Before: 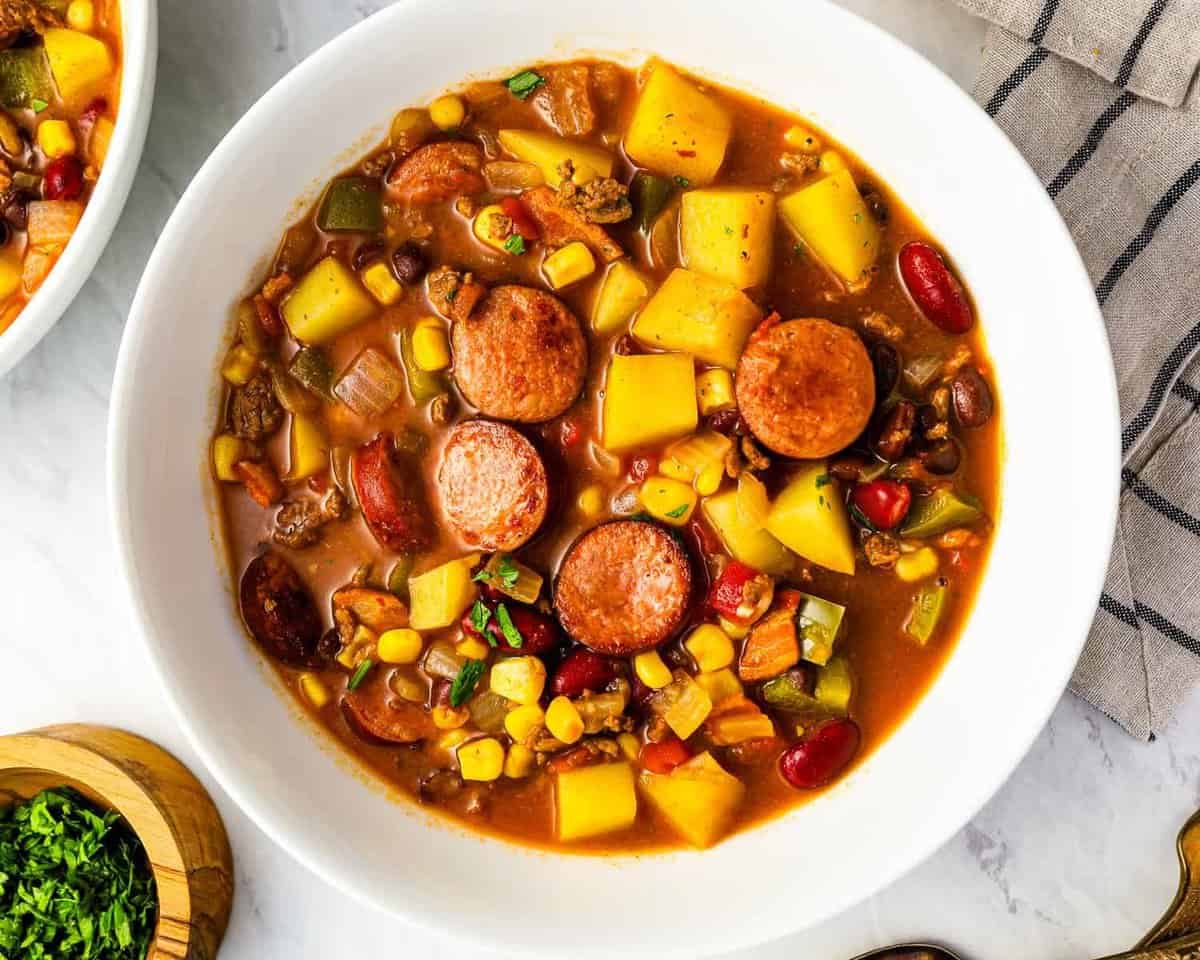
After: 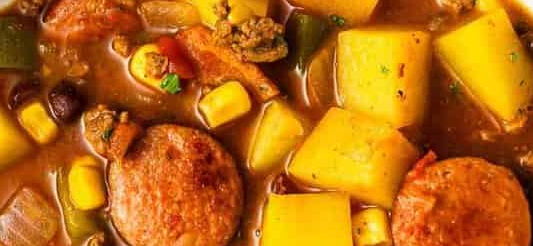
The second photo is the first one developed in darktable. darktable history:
crop: left 28.715%, top 16.805%, right 26.818%, bottom 57.483%
